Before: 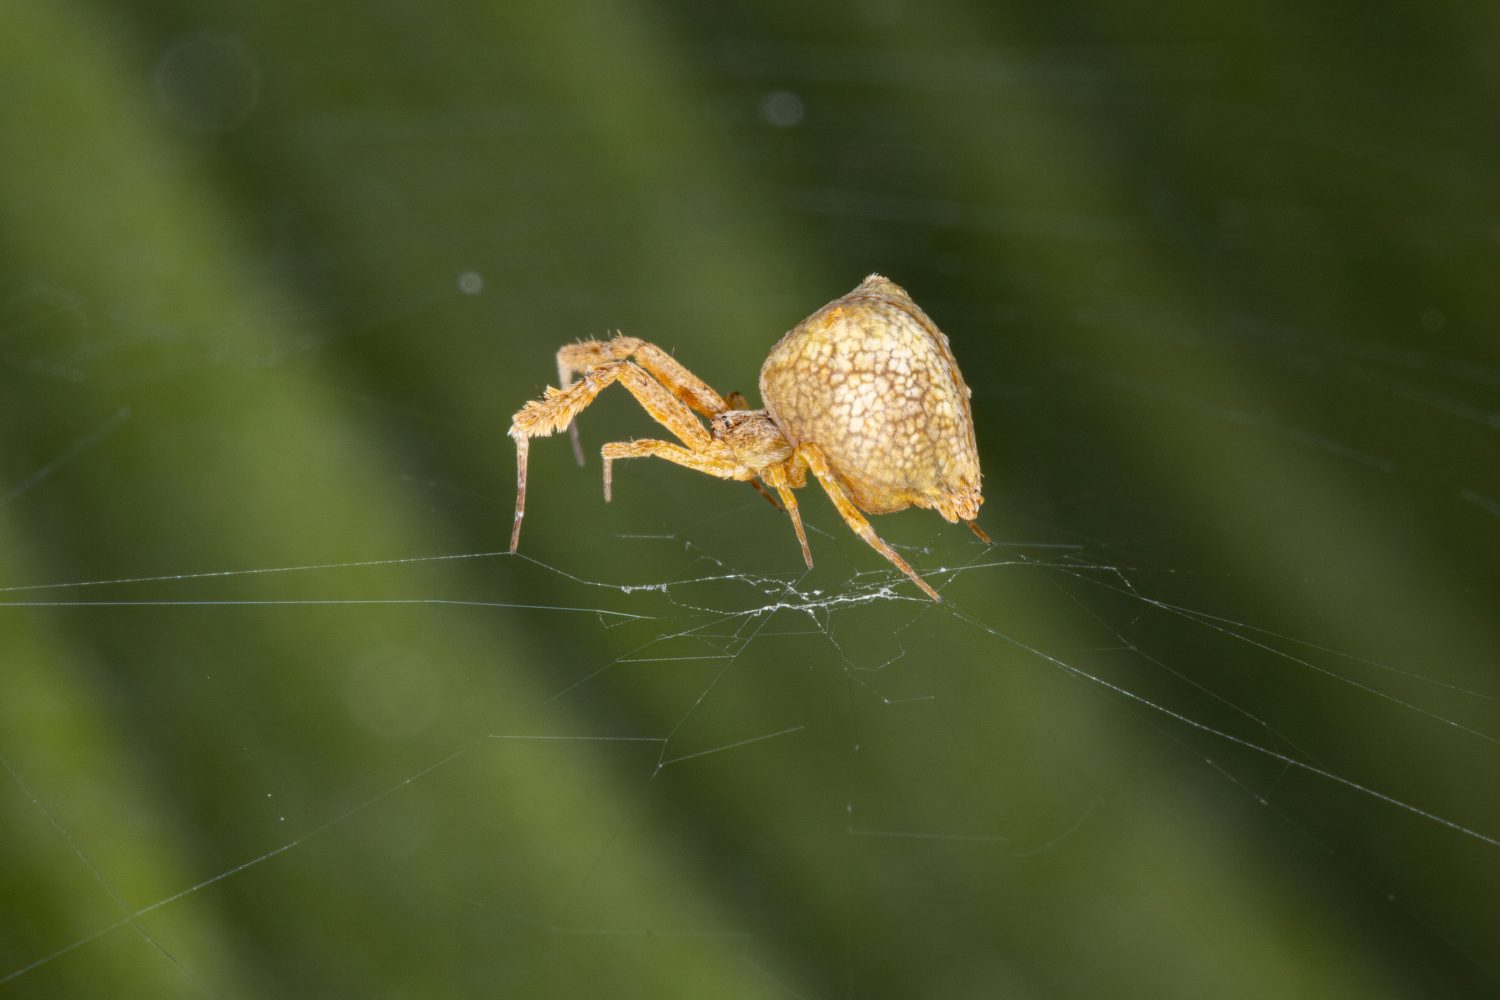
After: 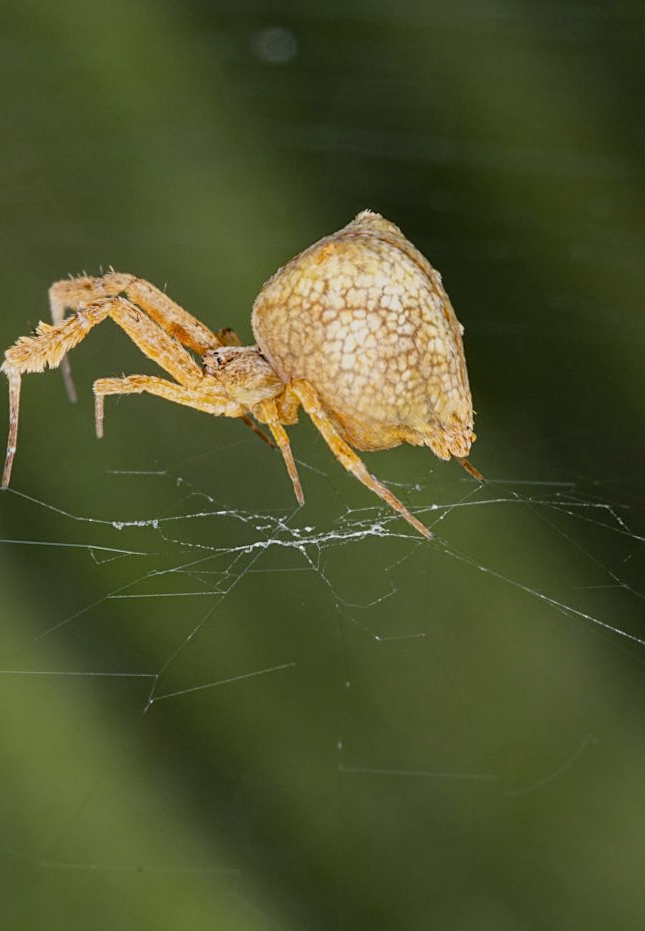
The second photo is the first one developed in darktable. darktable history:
rotate and perspective: rotation 0.192°, lens shift (horizontal) -0.015, crop left 0.005, crop right 0.996, crop top 0.006, crop bottom 0.99
sharpen: on, module defaults
filmic rgb: black relative exposure -8.15 EV, white relative exposure 3.76 EV, hardness 4.46
crop: left 33.452%, top 6.025%, right 23.155%
